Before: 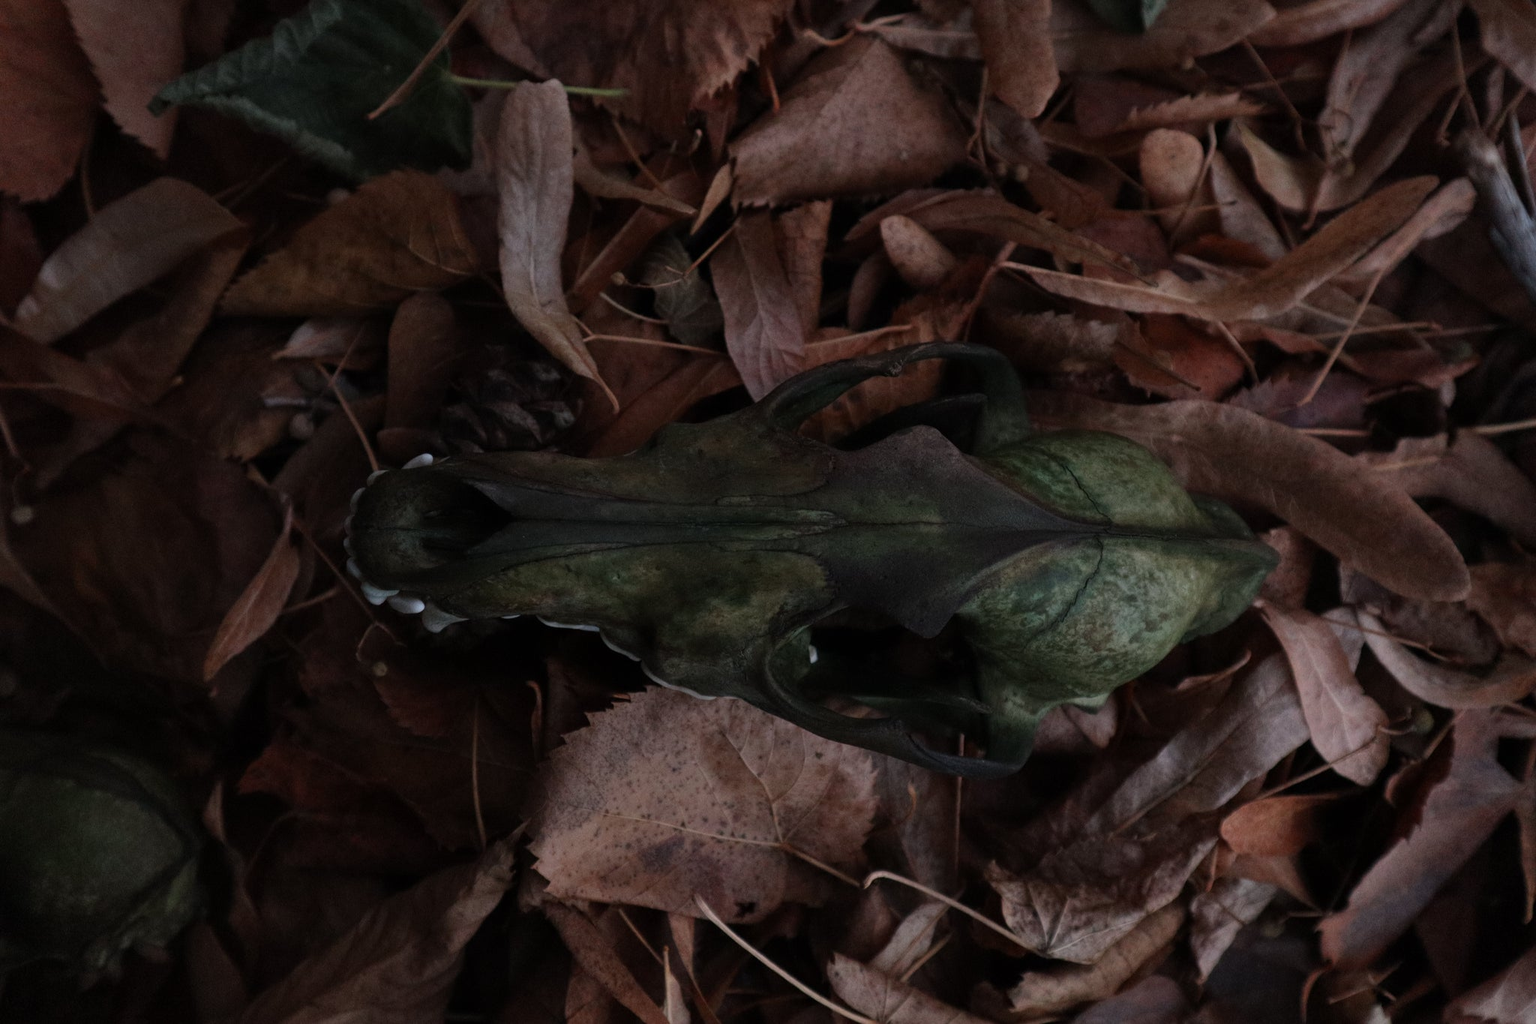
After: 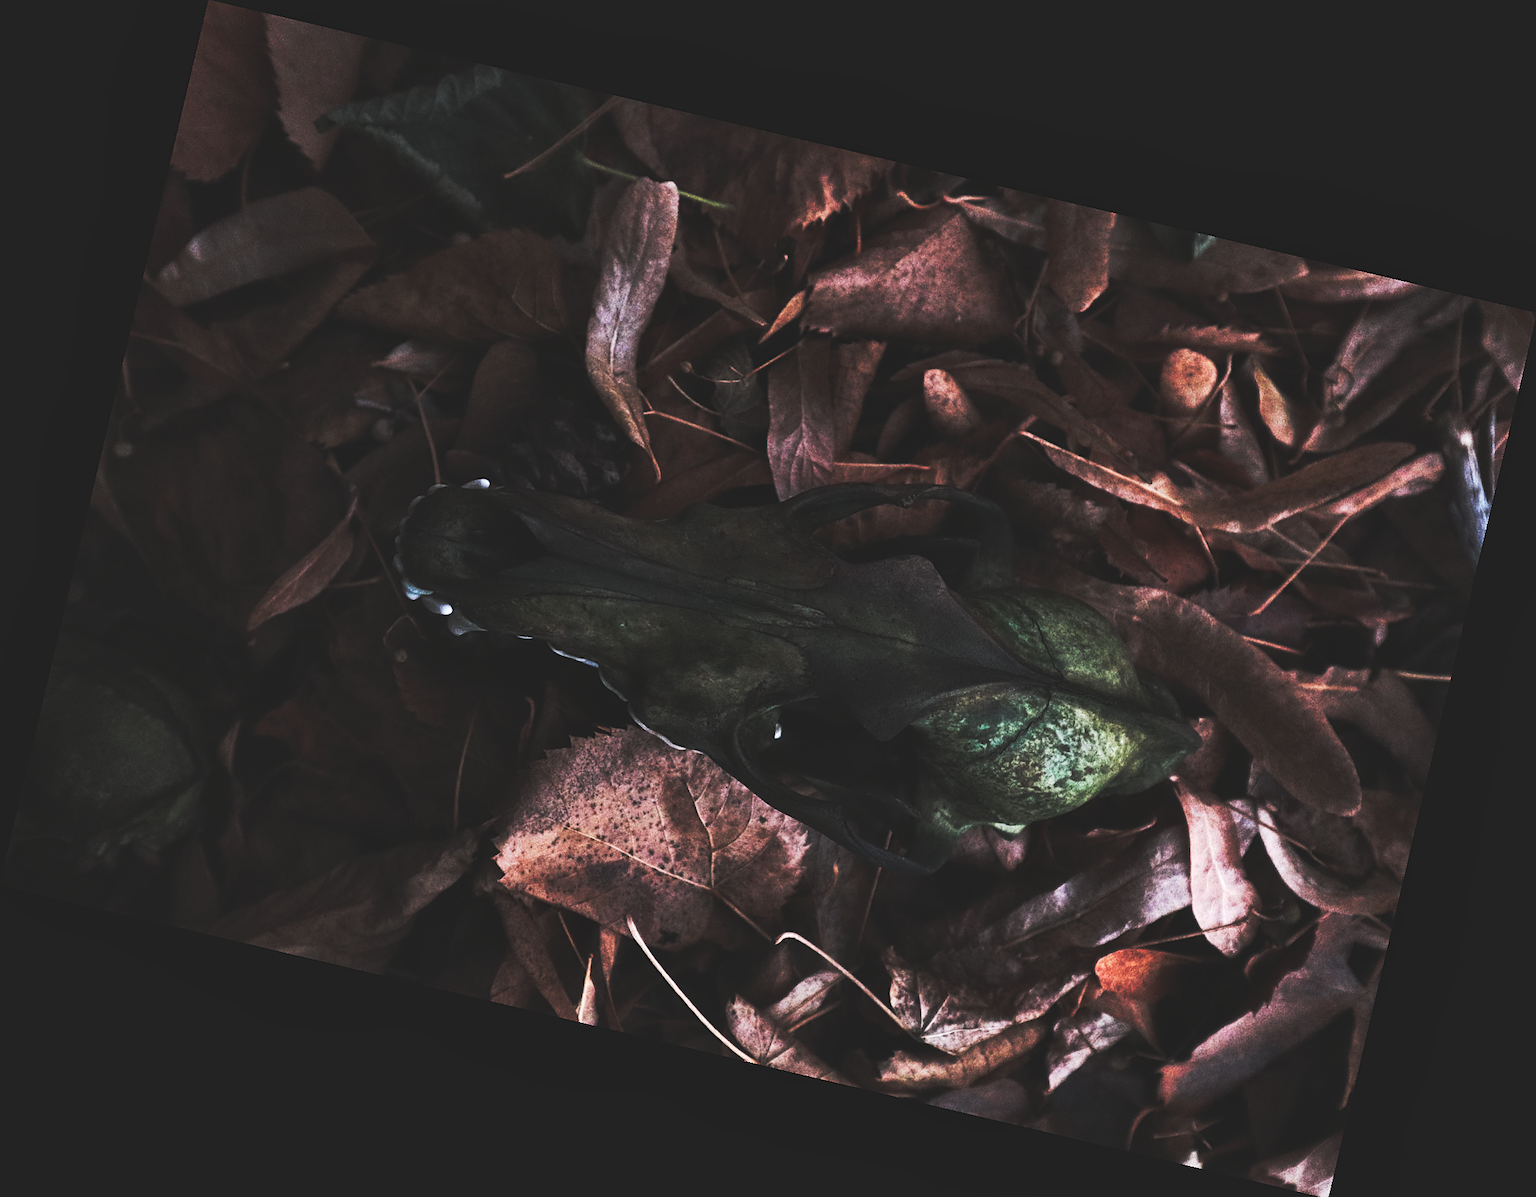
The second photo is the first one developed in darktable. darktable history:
rotate and perspective: rotation 13.27°, automatic cropping off
local contrast: mode bilateral grid, contrast 20, coarseness 50, detail 120%, midtone range 0.2
white balance: red 0.98, blue 1.034
base curve: curves: ch0 [(0, 0.015) (0.085, 0.116) (0.134, 0.298) (0.19, 0.545) (0.296, 0.764) (0.599, 0.982) (1, 1)], preserve colors none
exposure: black level correction -0.003, exposure 0.04 EV, compensate highlight preservation false
haze removal: strength -0.05
tone equalizer: -8 EV -0.75 EV, -7 EV -0.7 EV, -6 EV -0.6 EV, -5 EV -0.4 EV, -3 EV 0.4 EV, -2 EV 0.6 EV, -1 EV 0.7 EV, +0 EV 0.75 EV, edges refinement/feathering 500, mask exposure compensation -1.57 EV, preserve details no
sharpen: on, module defaults
